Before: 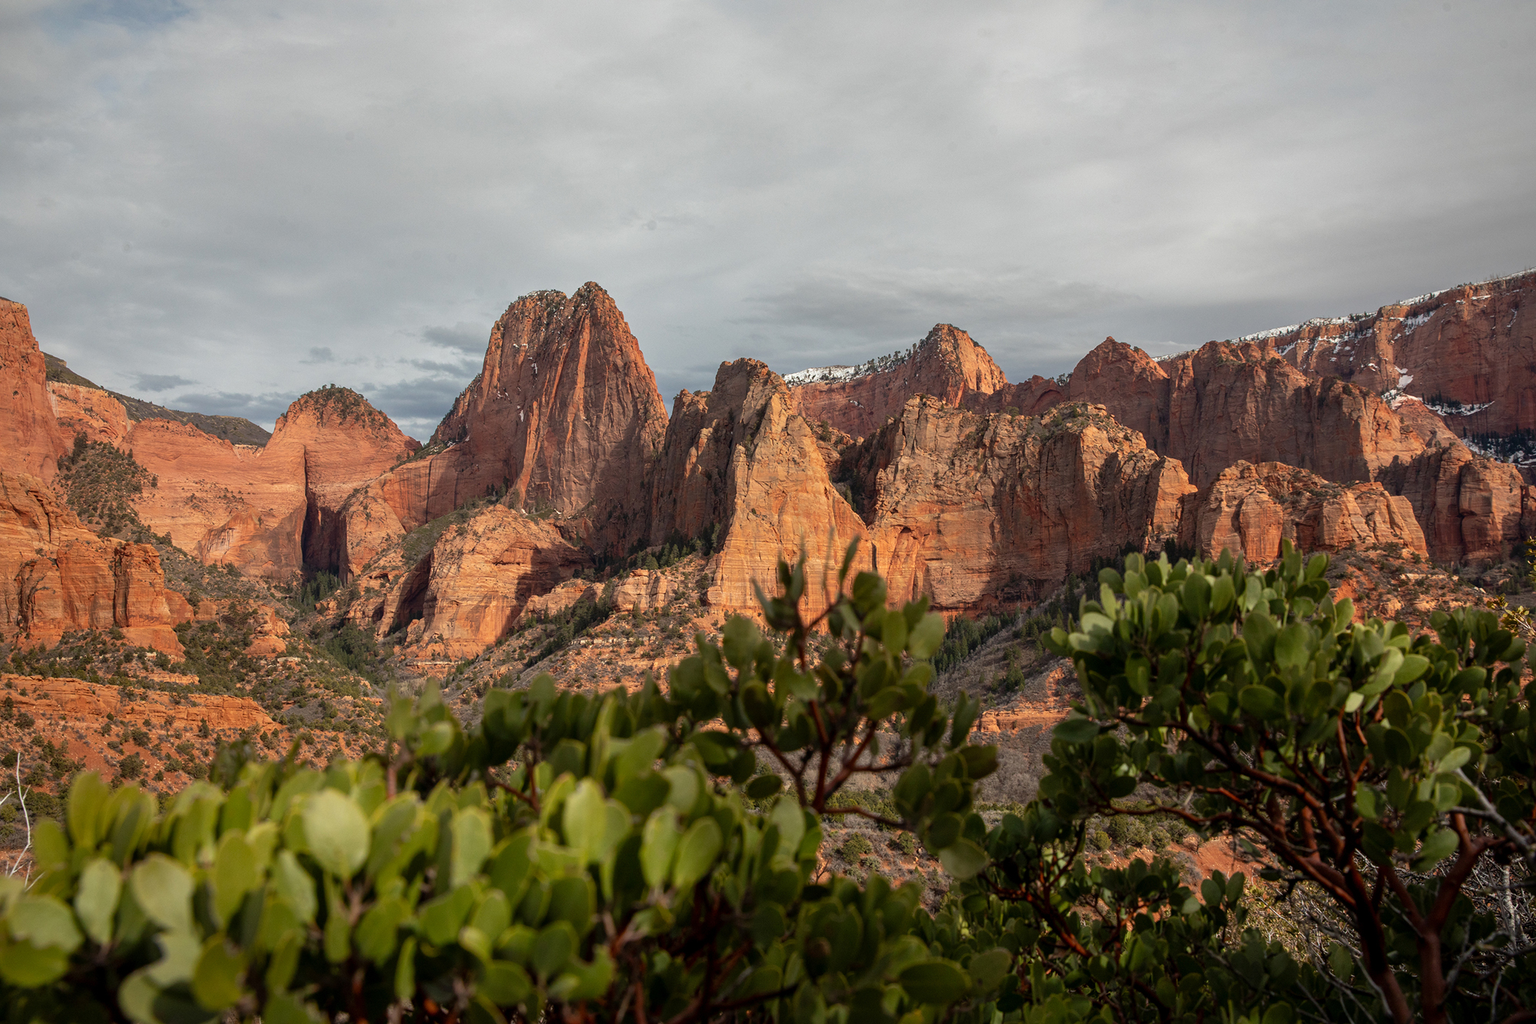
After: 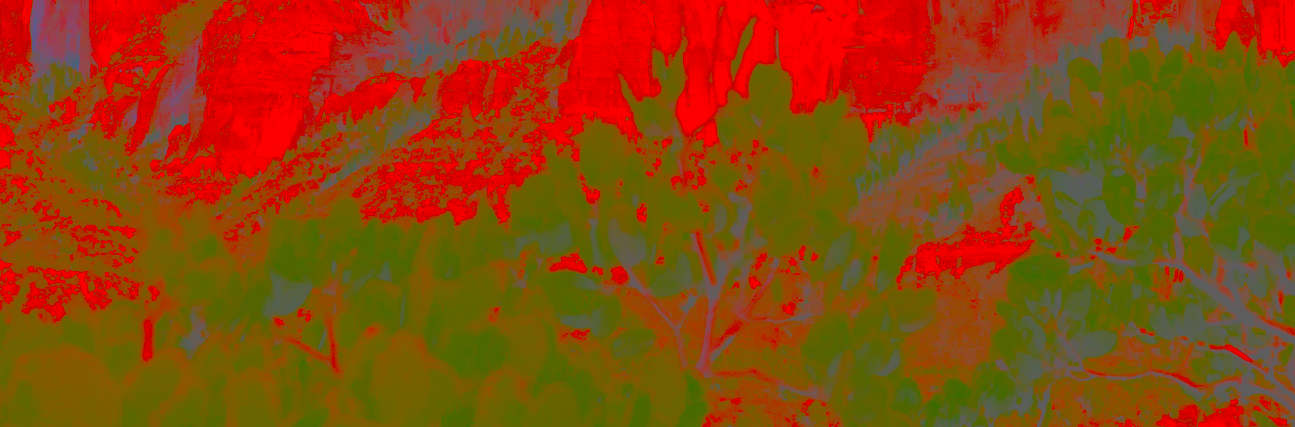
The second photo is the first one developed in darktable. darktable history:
exposure: black level correction 0.001, exposure 1.052 EV, compensate exposure bias true, compensate highlight preservation false
crop: left 18.107%, top 51.092%, right 17.13%, bottom 16.808%
tone equalizer: -8 EV -0.743 EV, -7 EV -0.707 EV, -6 EV -0.595 EV, -5 EV -0.369 EV, -3 EV 0.401 EV, -2 EV 0.6 EV, -1 EV 0.686 EV, +0 EV 0.78 EV
color balance rgb: highlights gain › chroma 3.276%, highlights gain › hue 54.98°, global offset › hue 170.6°, perceptual saturation grading › global saturation 19.549%, global vibrance 14.738%
local contrast: highlights 47%, shadows 5%, detail 100%
contrast brightness saturation: contrast -0.985, brightness -0.159, saturation 0.744
shadows and highlights: shadows 0.036, highlights 41.99
